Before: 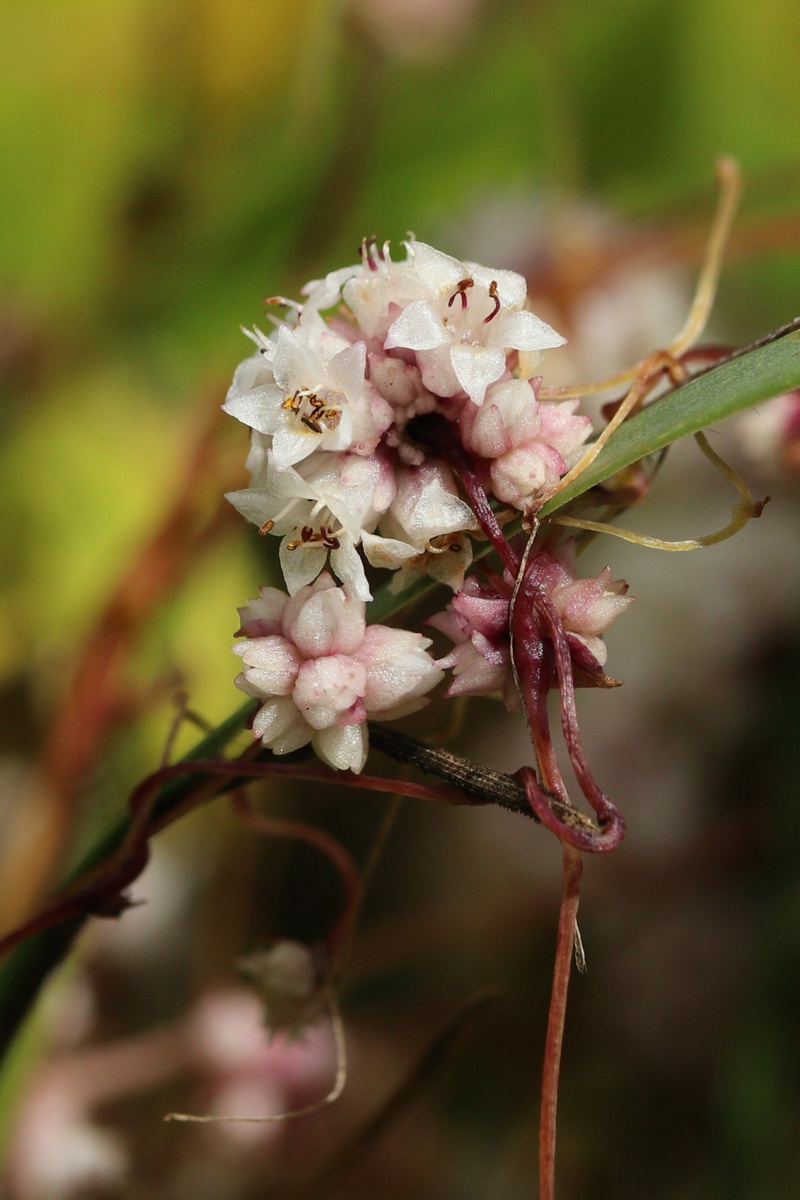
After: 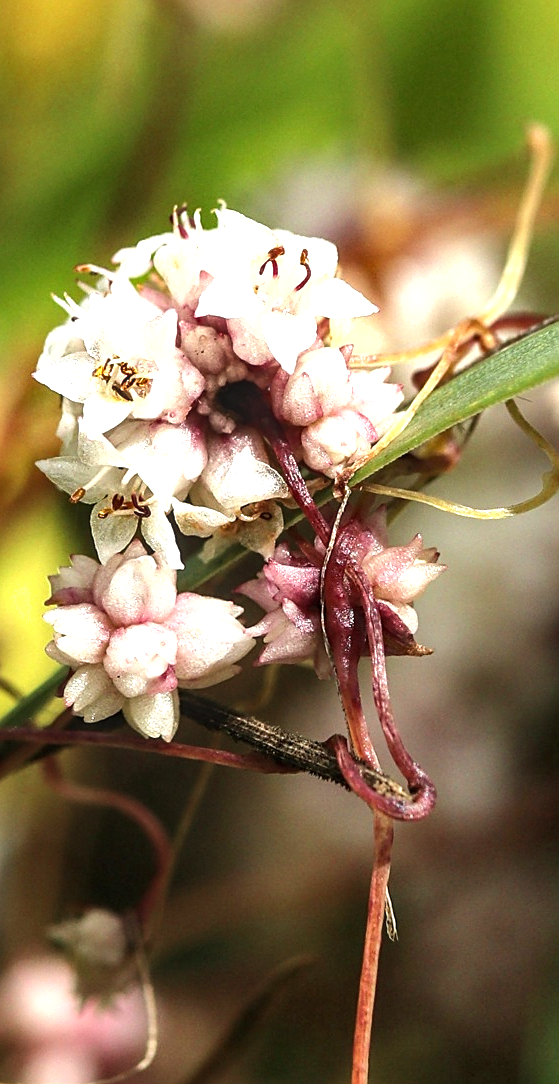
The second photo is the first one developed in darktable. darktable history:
base curve: preserve colors none
crop and rotate: left 23.644%, top 2.722%, right 6.422%, bottom 6.89%
exposure: black level correction 0, exposure 0.89 EV, compensate highlight preservation false
tone equalizer: -8 EV -0.386 EV, -7 EV -0.385 EV, -6 EV -0.364 EV, -5 EV -0.262 EV, -3 EV 0.189 EV, -2 EV 0.311 EV, -1 EV 0.382 EV, +0 EV 0.39 EV, smoothing diameter 2.16%, edges refinement/feathering 17.52, mask exposure compensation -1.57 EV, filter diffusion 5
local contrast: on, module defaults
shadows and highlights: low approximation 0.01, soften with gaussian
sharpen: on, module defaults
